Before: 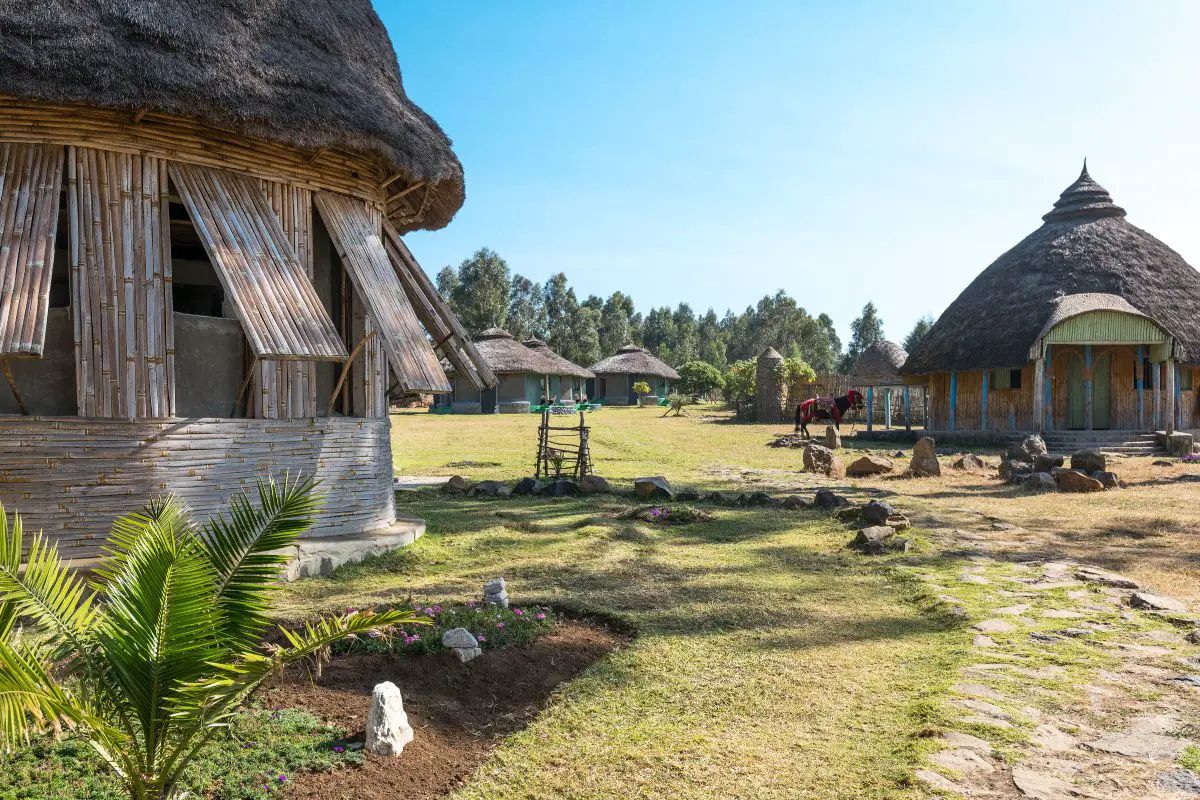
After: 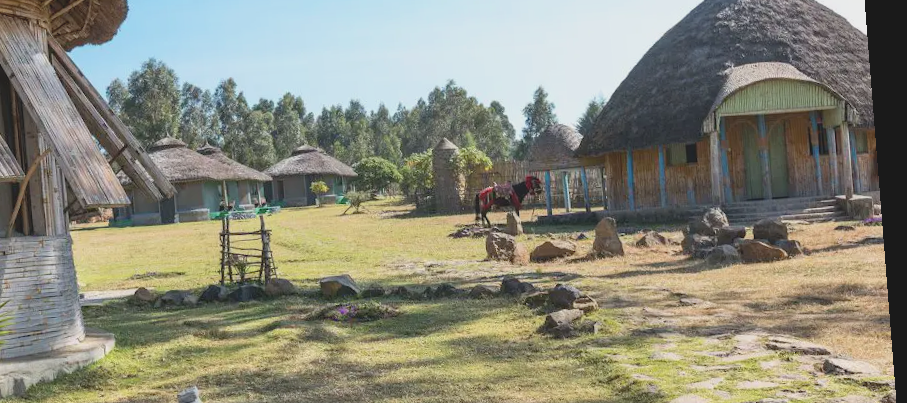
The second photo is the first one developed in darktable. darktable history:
contrast brightness saturation: contrast -0.15, brightness 0.05, saturation -0.12
crop and rotate: left 27.938%, top 27.046%, bottom 27.046%
rotate and perspective: rotation -4.2°, shear 0.006, automatic cropping off
